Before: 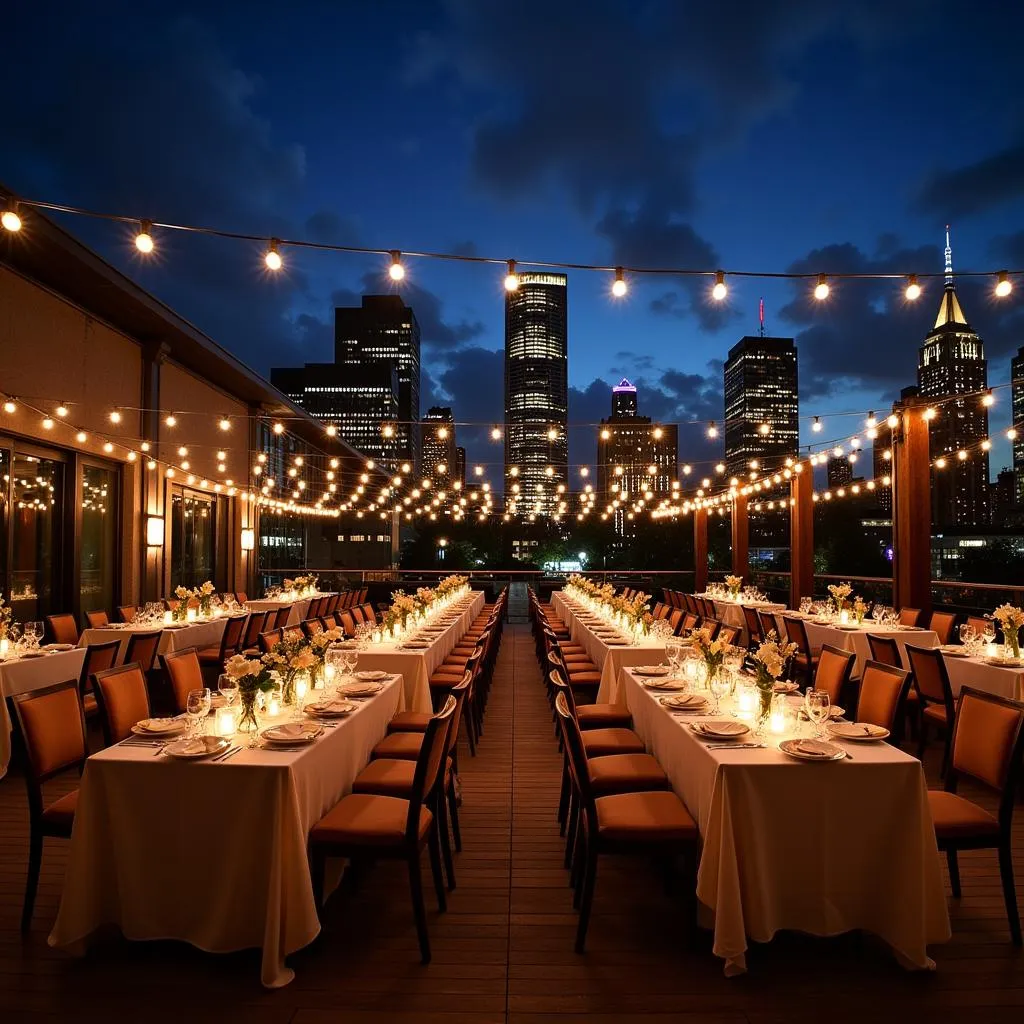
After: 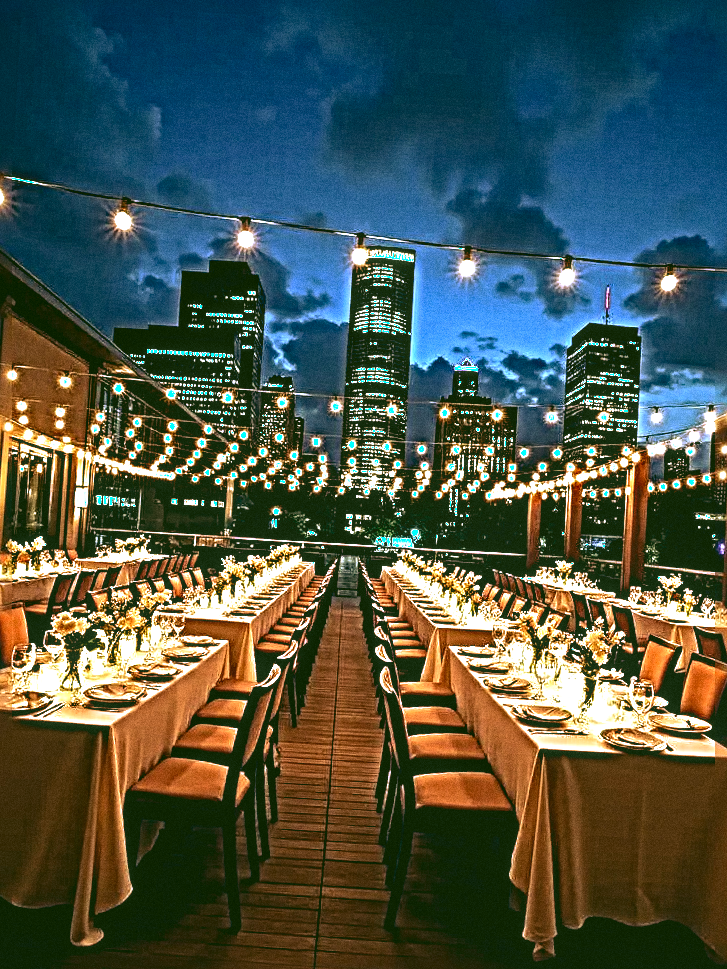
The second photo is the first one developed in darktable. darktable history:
crop and rotate: angle -3.27°, left 14.277%, top 0.028%, right 10.766%, bottom 0.028%
rgb curve: curves: ch0 [(0.123, 0.061) (0.995, 0.887)]; ch1 [(0.06, 0.116) (1, 0.906)]; ch2 [(0, 0) (0.824, 0.69) (1, 1)], mode RGB, independent channels, compensate middle gray true
exposure: exposure 1 EV, compensate highlight preservation false
grain: coarseness 8.68 ISO, strength 31.94%
sharpen: radius 6.3, amount 1.8, threshold 0
white balance: red 1.004, blue 1.024
local contrast: detail 130%
